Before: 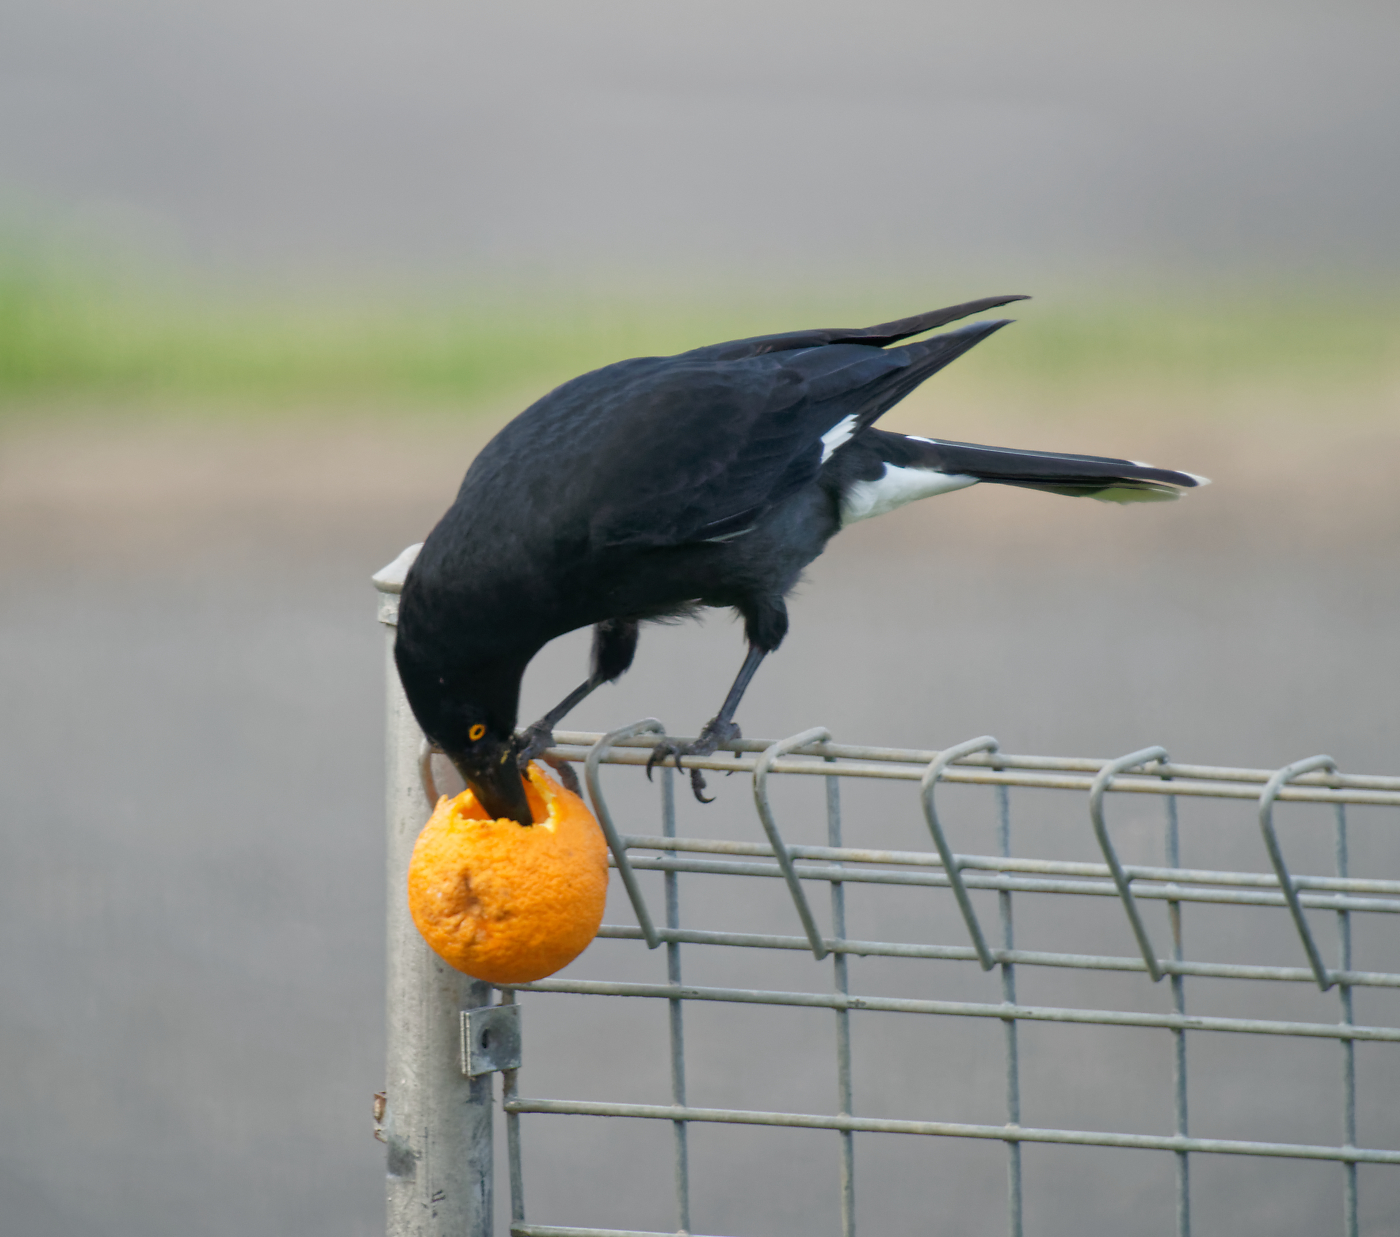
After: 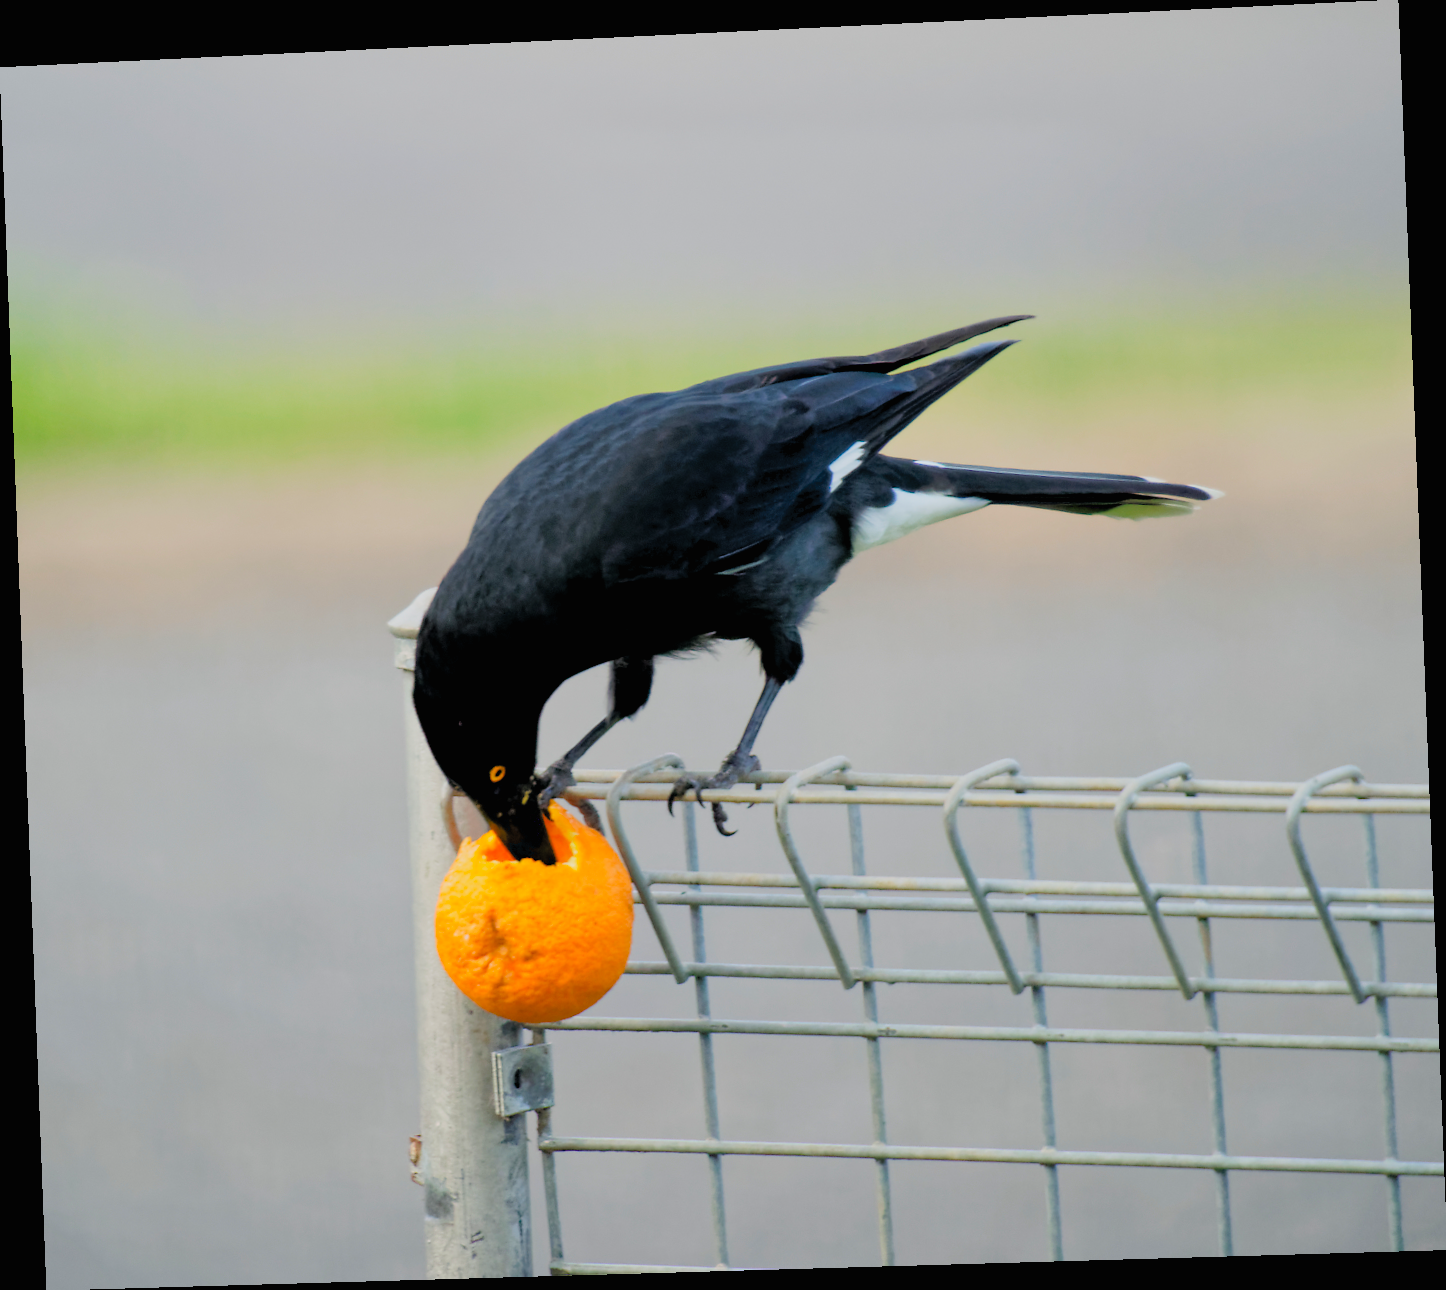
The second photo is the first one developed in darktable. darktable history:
contrast brightness saturation: contrast 0.07, brightness 0.18, saturation 0.4
rotate and perspective: rotation -2.22°, lens shift (horizontal) -0.022, automatic cropping off
filmic rgb: black relative exposure -7.65 EV, white relative exposure 4.56 EV, hardness 3.61, contrast 1.05
exposure: black level correction 0.012, compensate highlight preservation false
